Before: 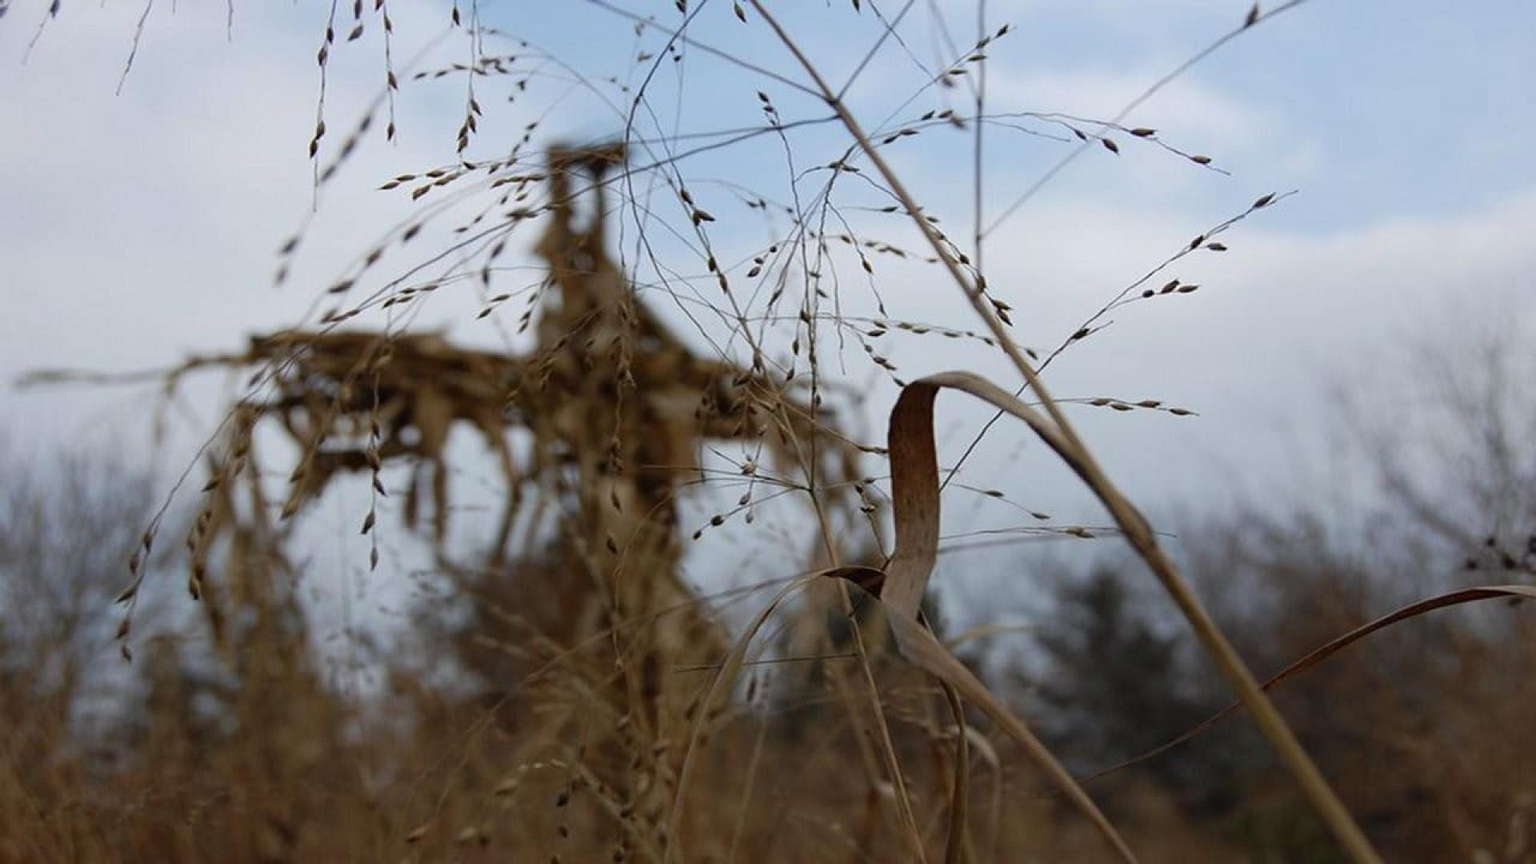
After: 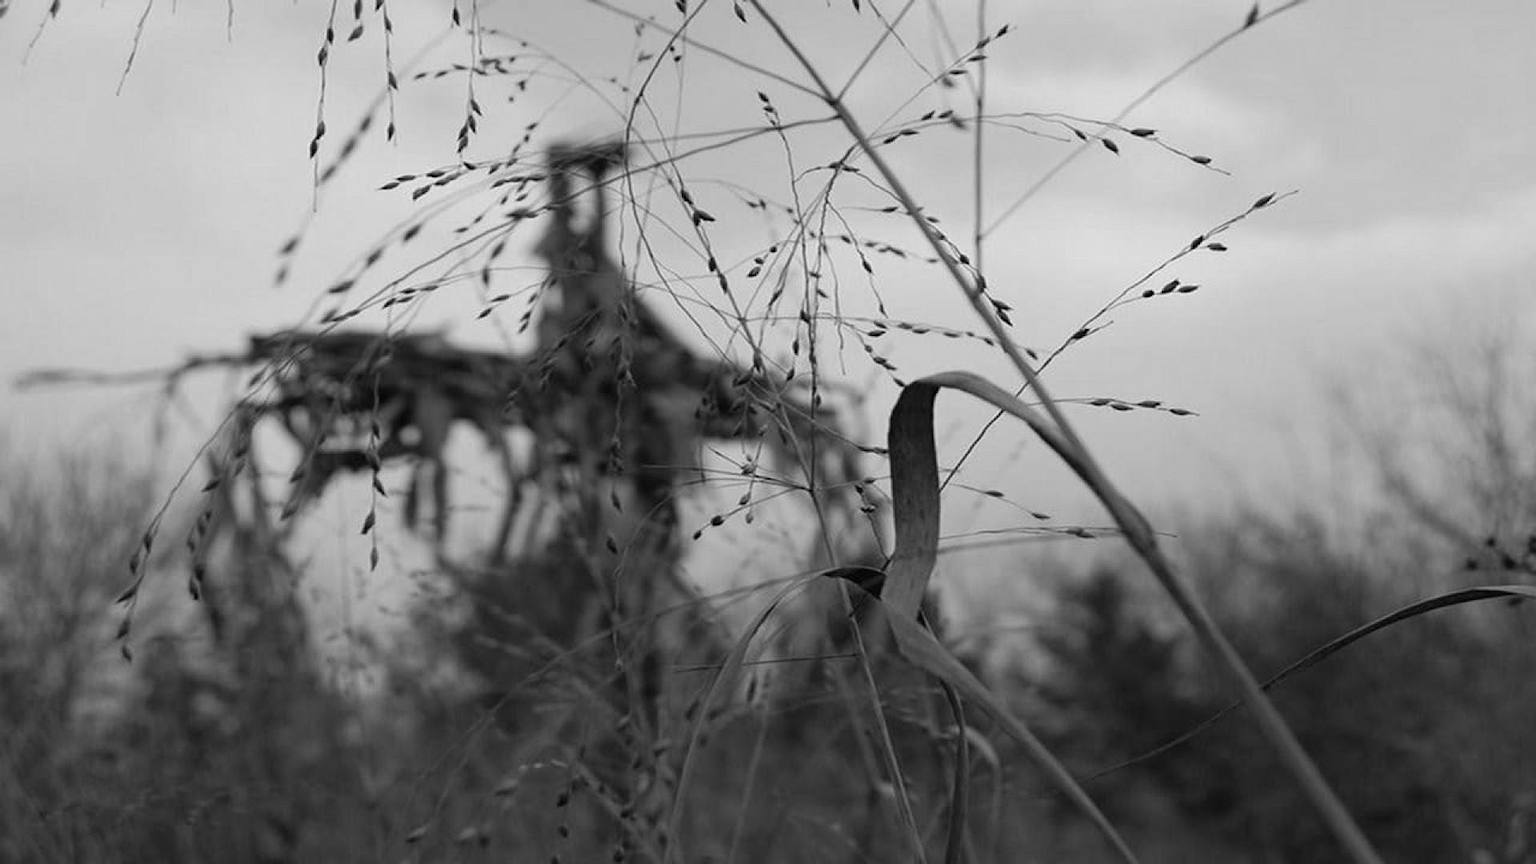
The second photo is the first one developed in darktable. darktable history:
exposure: exposure -0.021 EV, compensate highlight preservation false
monochrome: on, module defaults
